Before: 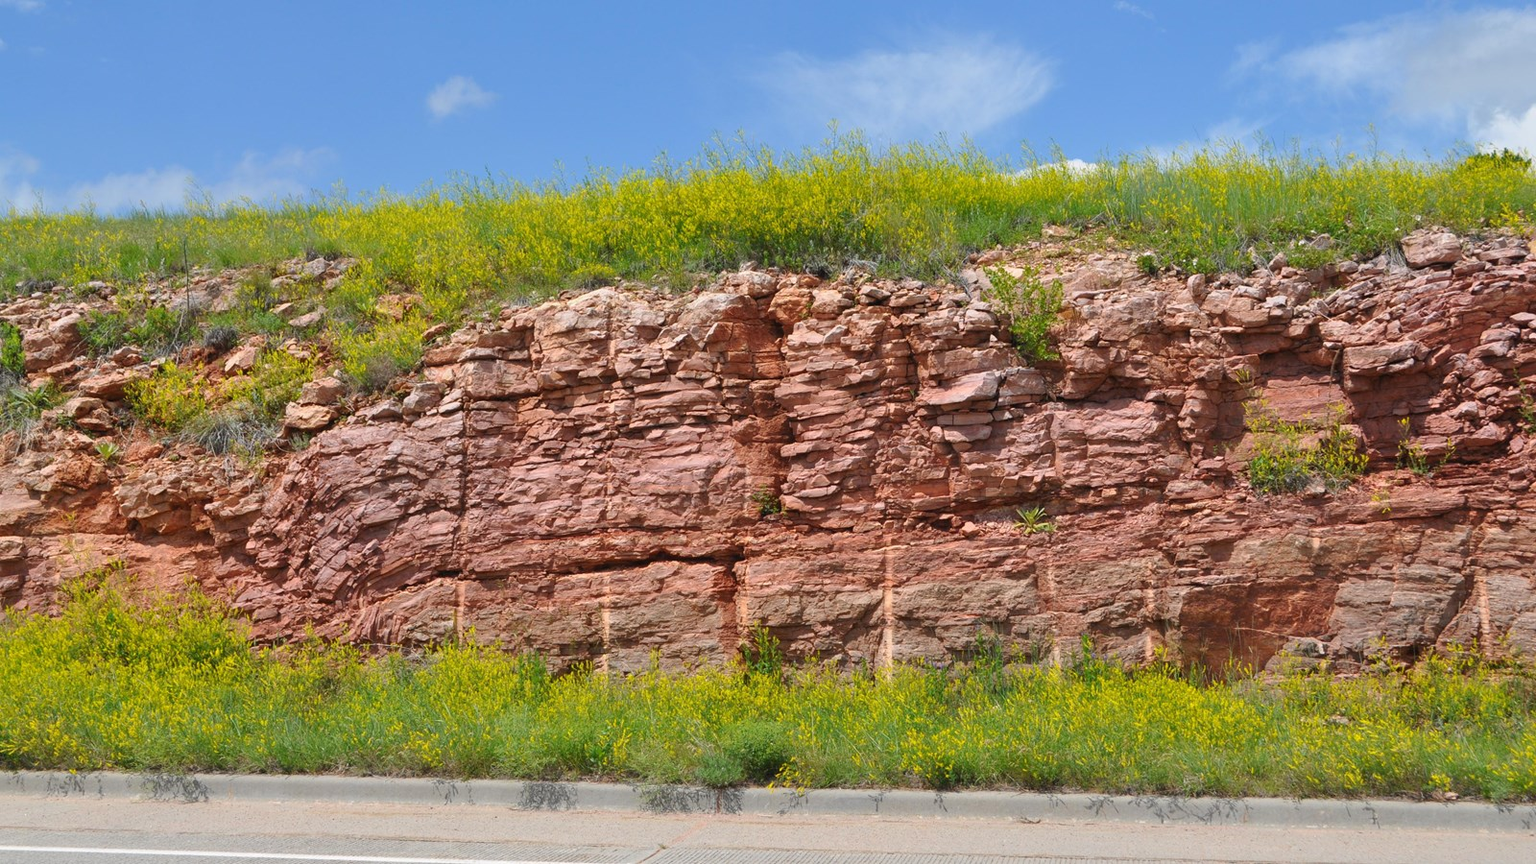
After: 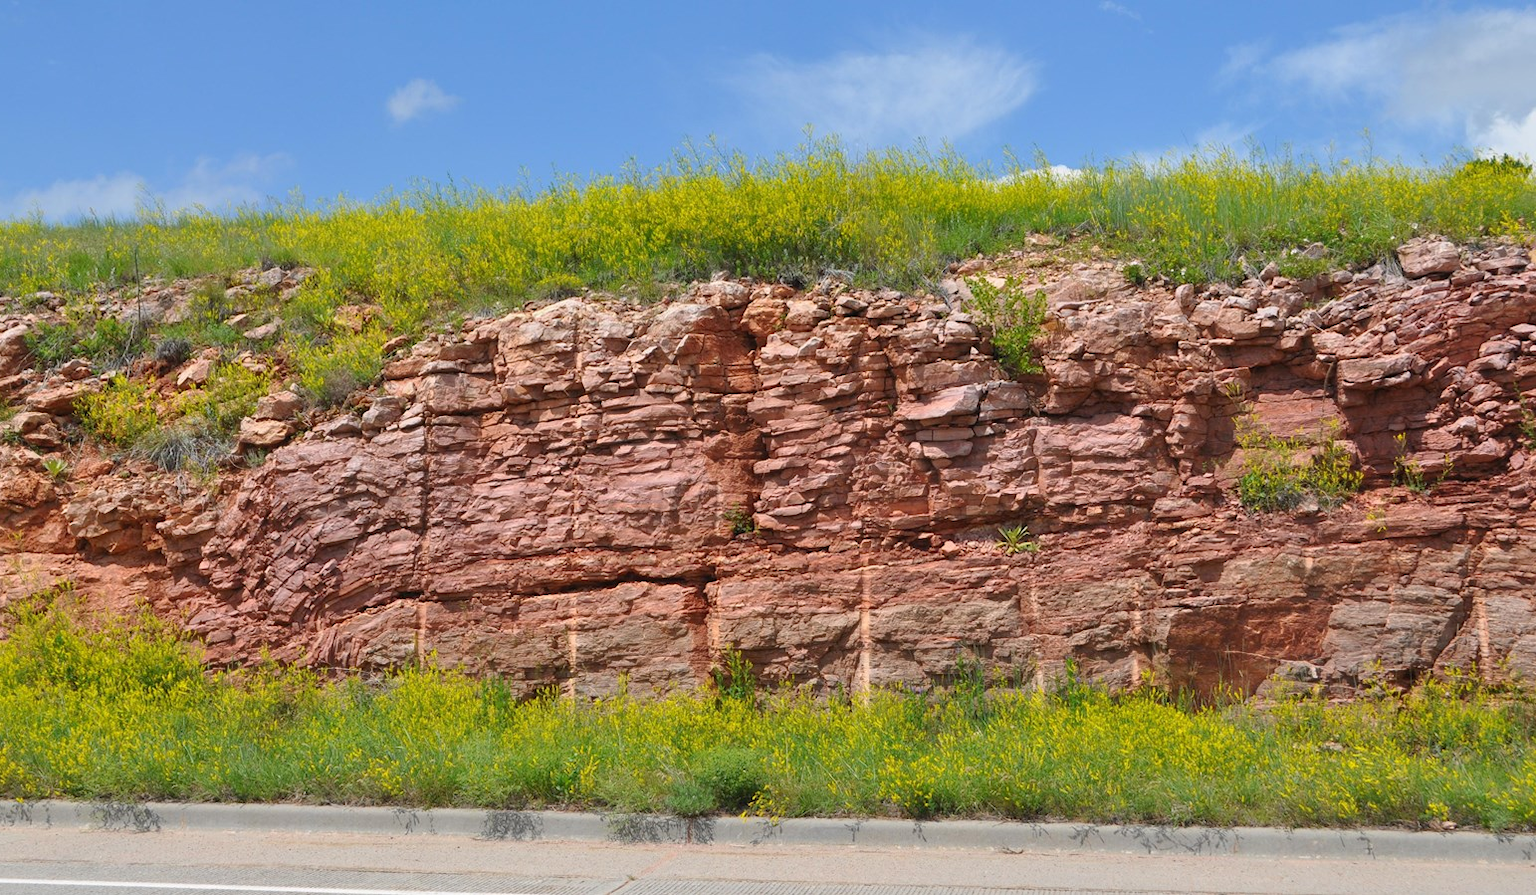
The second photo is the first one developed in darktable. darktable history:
crop and rotate: left 3.514%
